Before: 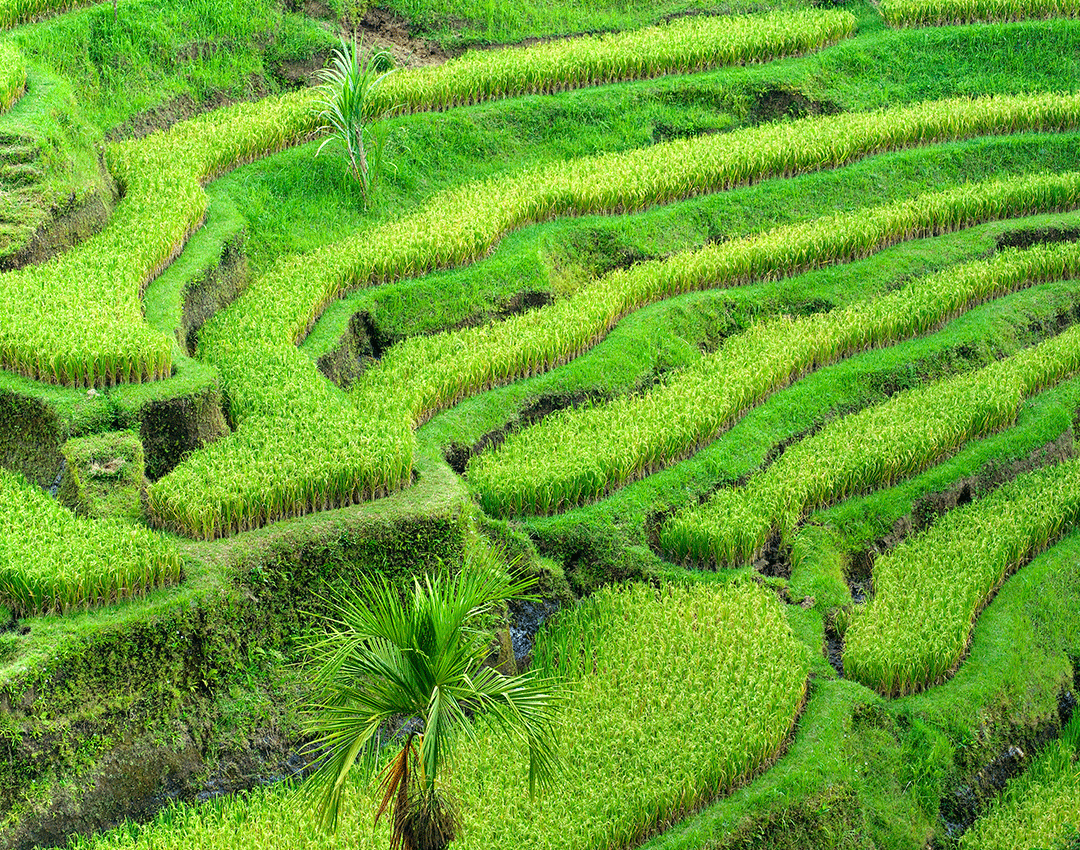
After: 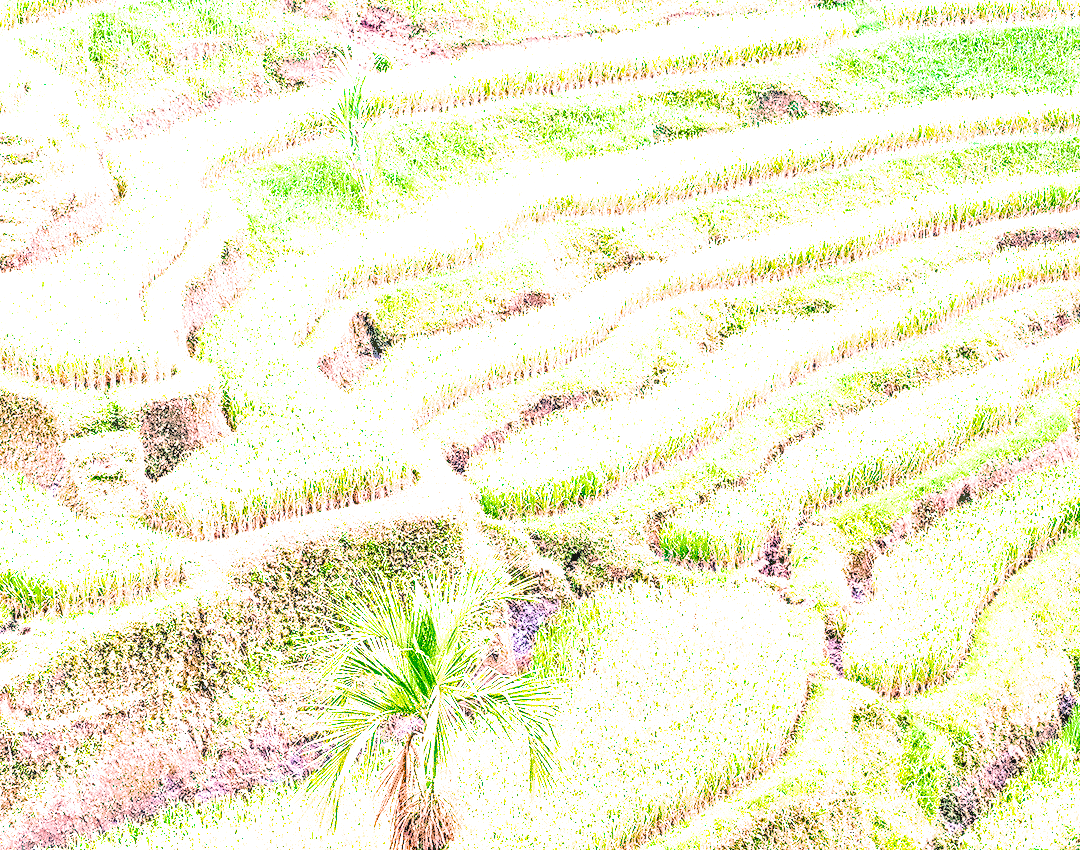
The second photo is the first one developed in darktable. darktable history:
contrast equalizer "denoise & sharpen": octaves 7, y [[0.5, 0.542, 0.583, 0.625, 0.667, 0.708], [0.5 ×6], [0.5 ×6], [0, 0.033, 0.067, 0.1, 0.133, 0.167], [0, 0.05, 0.1, 0.15, 0.2, 0.25]]
local contrast: on, module defaults
color calibration: x 0.355, y 0.367, temperature 4700.38 K
color balance rgb: perceptual saturation grading › global saturation 25%, global vibrance 20%
denoise (profiled): preserve shadows 1.52, scattering 0.002, a [-1, 0, 0], compensate highlight preservation false
diffuse or sharpen "local contrast": iterations 10, radius span 384, edge sensitivity 1, edge threshold 1, 1st order anisotropy -250%, 4th order anisotropy -250%, 1st order speed -50%, 4th order speed -50%, central radius 512
exposure: black level correction 0, exposure 1.741 EV, compensate exposure bias true, compensate highlight preservation false
highlight reconstruction: method clip highlights
lens correction: scale 1, crop 1, focal 50, aperture 6.3, distance 3.78, camera "Canon EOS RP", lens "Canon RF 50mm F1.8 STM"
white balance: red 2.229, blue 1.46
velvia: on, module defaults
filmic rgb: black relative exposure -3.31 EV, white relative exposure 3.45 EV, hardness 2.36, contrast 1.103
rgb levels: preserve colors max RGB
